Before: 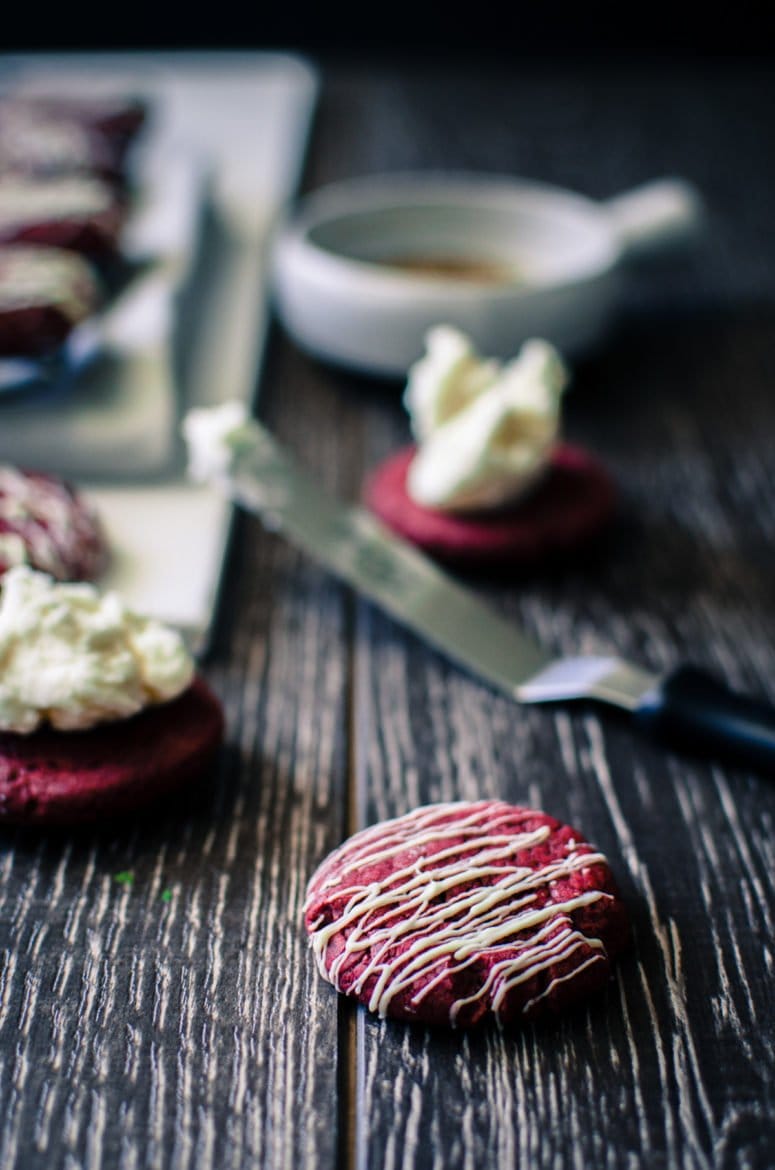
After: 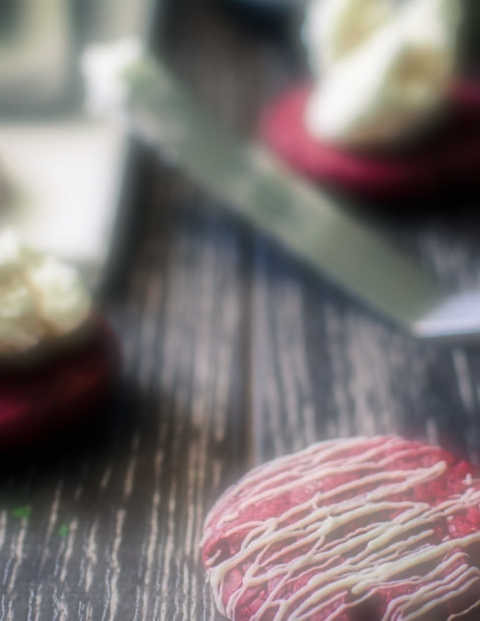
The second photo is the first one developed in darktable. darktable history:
crop: left 13.312%, top 31.28%, right 24.627%, bottom 15.582%
white balance: emerald 1
soften: on, module defaults
